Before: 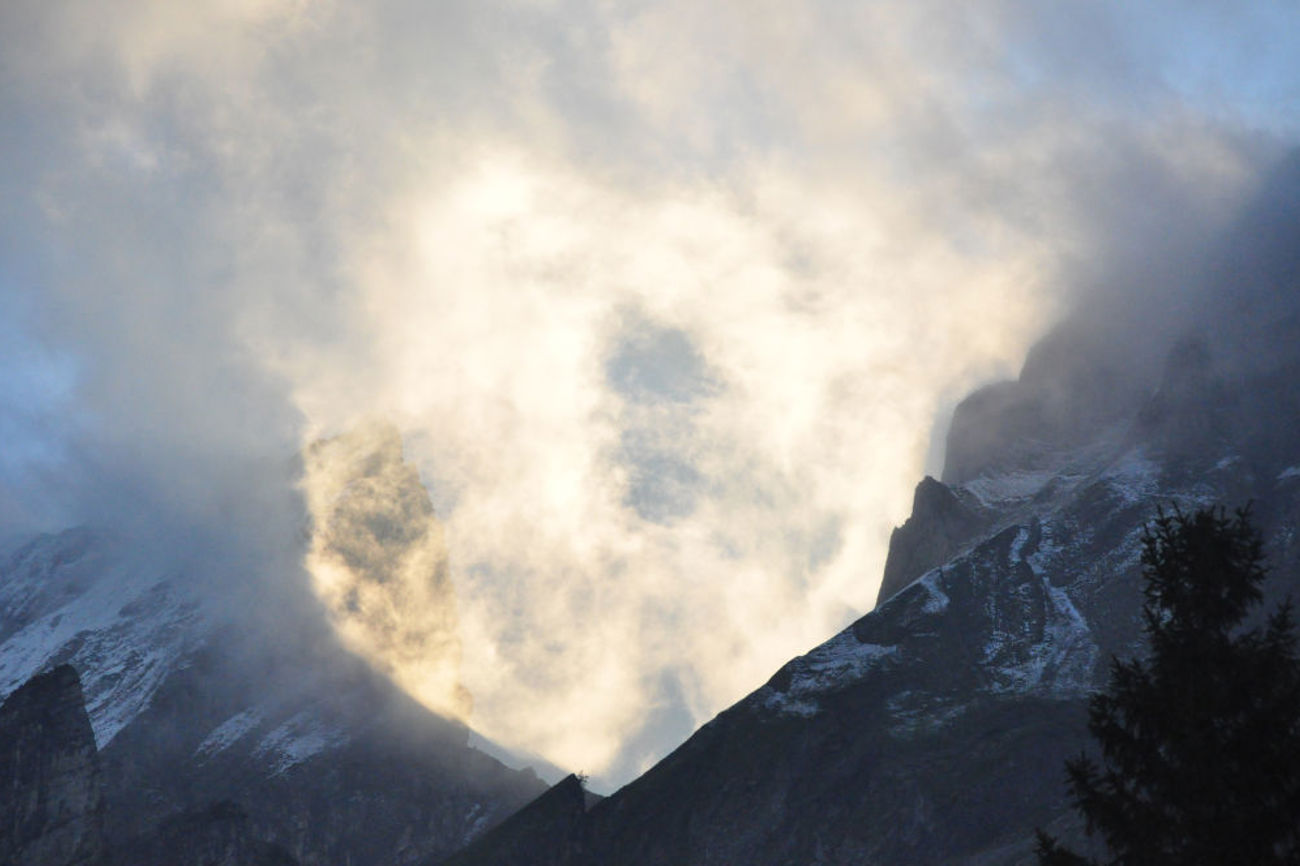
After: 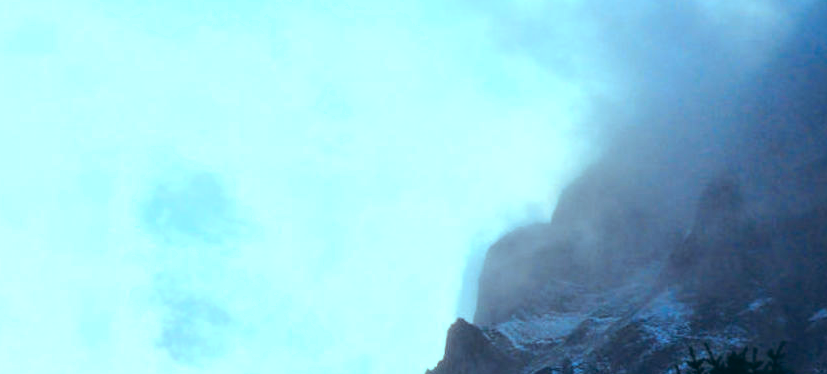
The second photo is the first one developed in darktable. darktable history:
exposure: exposure 0.207 EV, compensate highlight preservation false
crop: left 36.005%, top 18.293%, right 0.31%, bottom 38.444%
color correction: highlights a* -11.71, highlights b* -15.58
tone equalizer: -8 EV -0.417 EV, -7 EV -0.389 EV, -6 EV -0.333 EV, -5 EV -0.222 EV, -3 EV 0.222 EV, -2 EV 0.333 EV, -1 EV 0.389 EV, +0 EV 0.417 EV, edges refinement/feathering 500, mask exposure compensation -1.57 EV, preserve details no
color balance rgb: linear chroma grading › shadows -8%, linear chroma grading › global chroma 10%, perceptual saturation grading › global saturation 2%, perceptual saturation grading › highlights -2%, perceptual saturation grading › mid-tones 4%, perceptual saturation grading › shadows 8%, perceptual brilliance grading › global brilliance 2%, perceptual brilliance grading › highlights -4%, global vibrance 16%, saturation formula JzAzBz (2021)
color balance: lift [1.003, 0.993, 1.001, 1.007], gamma [1.018, 1.072, 0.959, 0.928], gain [0.974, 0.873, 1.031, 1.127]
shadows and highlights: radius 93.07, shadows -14.46, white point adjustment 0.23, highlights 31.48, compress 48.23%, highlights color adjustment 52.79%, soften with gaussian
local contrast: highlights 100%, shadows 100%, detail 120%, midtone range 0.2
